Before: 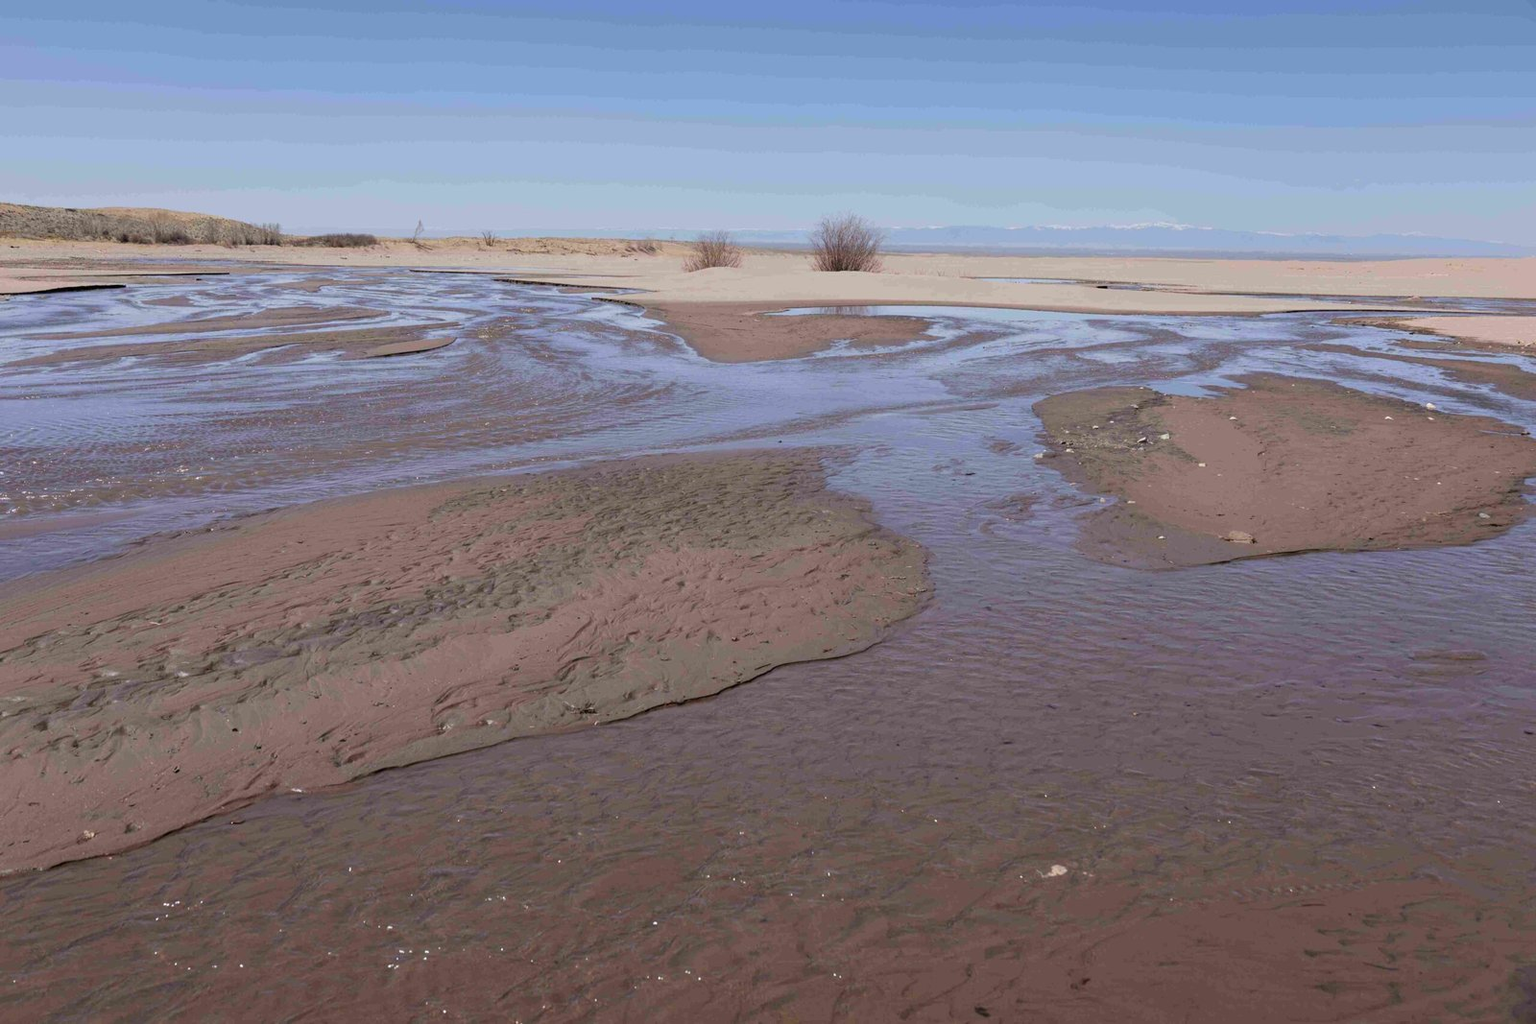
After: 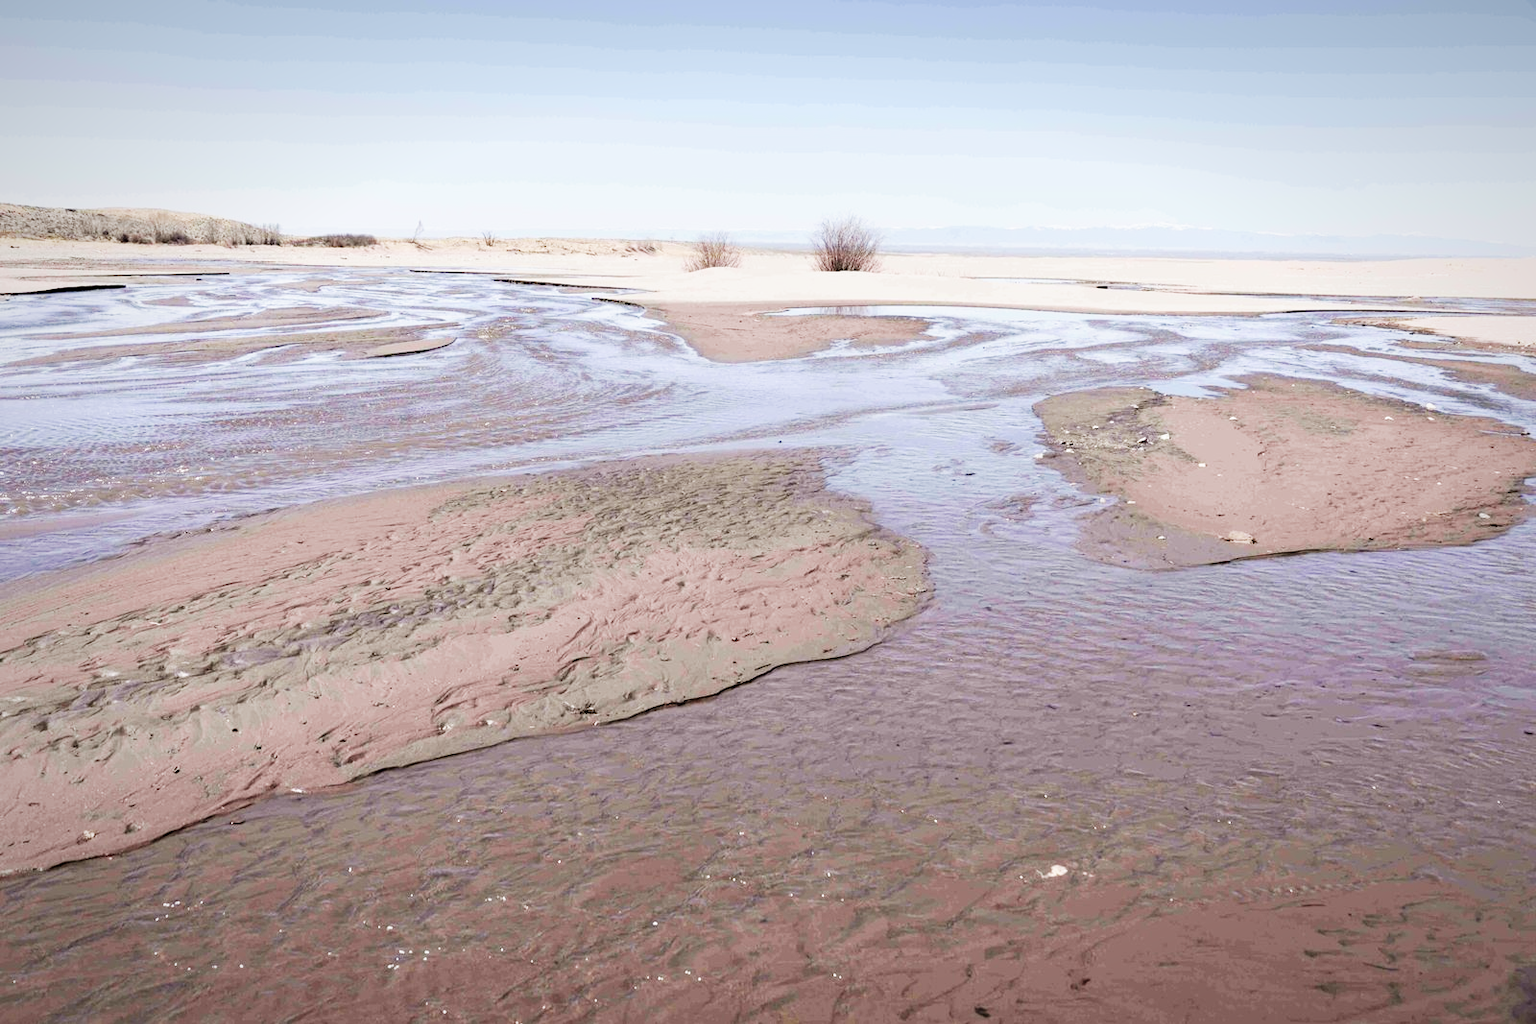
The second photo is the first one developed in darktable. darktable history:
base curve: curves: ch0 [(0, 0) (0.007, 0.004) (0.027, 0.03) (0.046, 0.07) (0.207, 0.54) (0.442, 0.872) (0.673, 0.972) (1, 1)], preserve colors none
vignetting: fall-off start 80.87%, fall-off radius 61.59%, brightness -0.384, saturation 0.007, center (0, 0.007), automatic ratio true, width/height ratio 1.418
color balance: input saturation 100.43%, contrast fulcrum 14.22%, output saturation 70.41%
